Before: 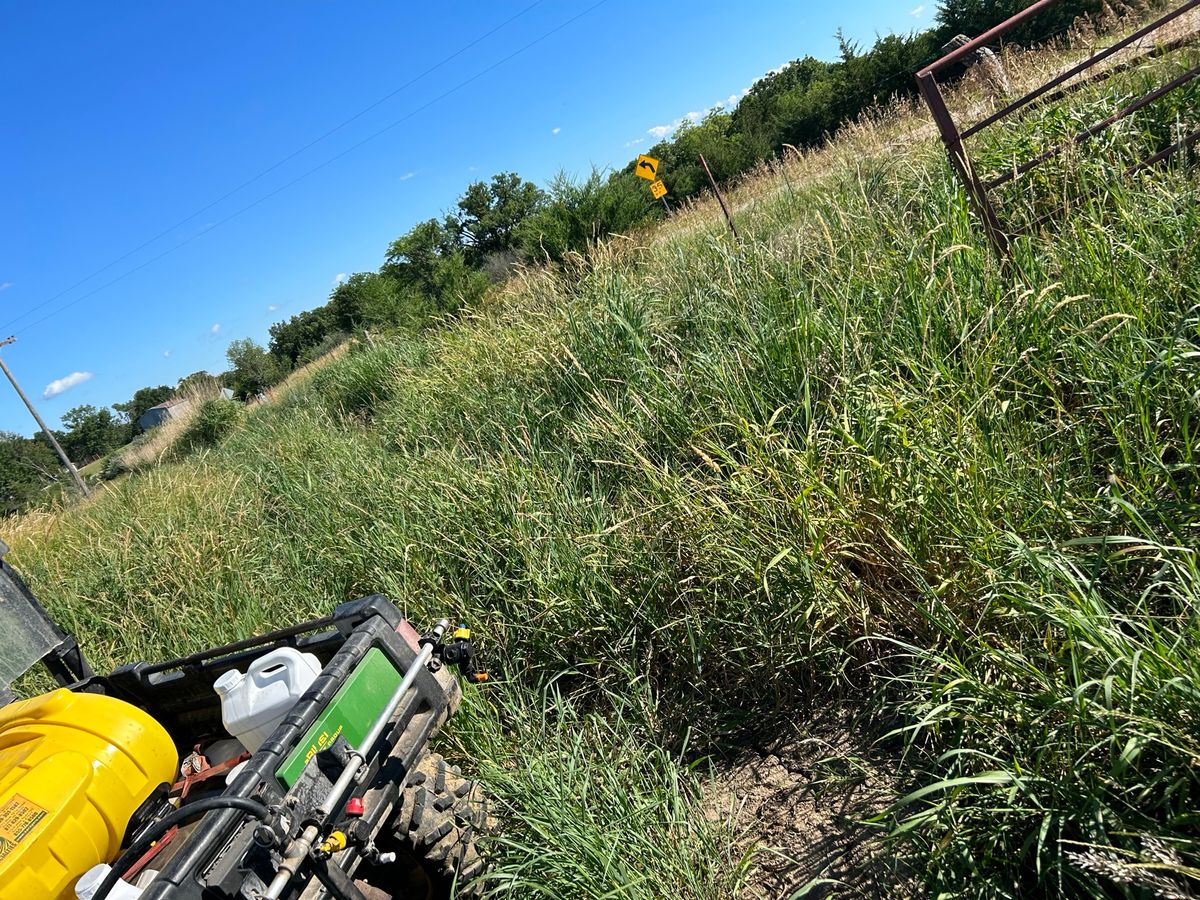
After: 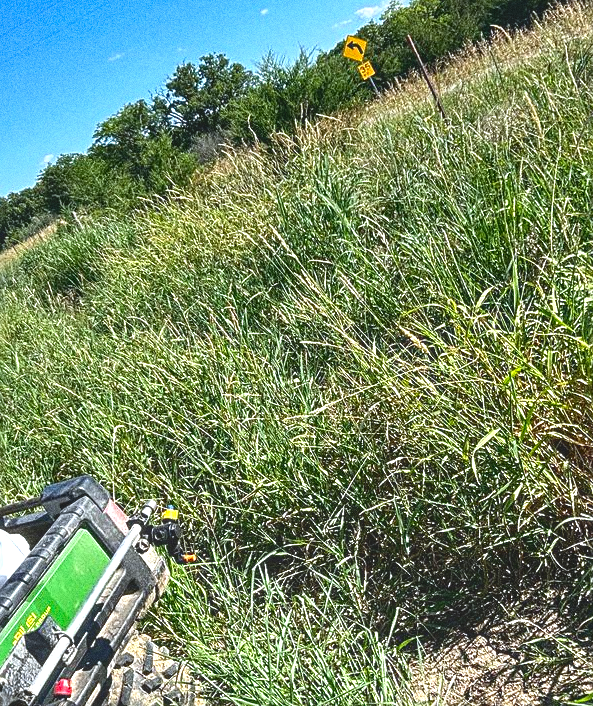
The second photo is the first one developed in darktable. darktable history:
crop and rotate: angle 0.02°, left 24.353%, top 13.219%, right 26.156%, bottom 8.224%
exposure: exposure 0.999 EV, compensate highlight preservation false
sharpen: on, module defaults
local contrast: highlights 48%, shadows 0%, detail 100%
graduated density: on, module defaults
contrast brightness saturation: contrast 0.07, brightness -0.13, saturation 0.06
white balance: red 0.967, blue 1.049
grain: coarseness 0.09 ISO, strength 40%
